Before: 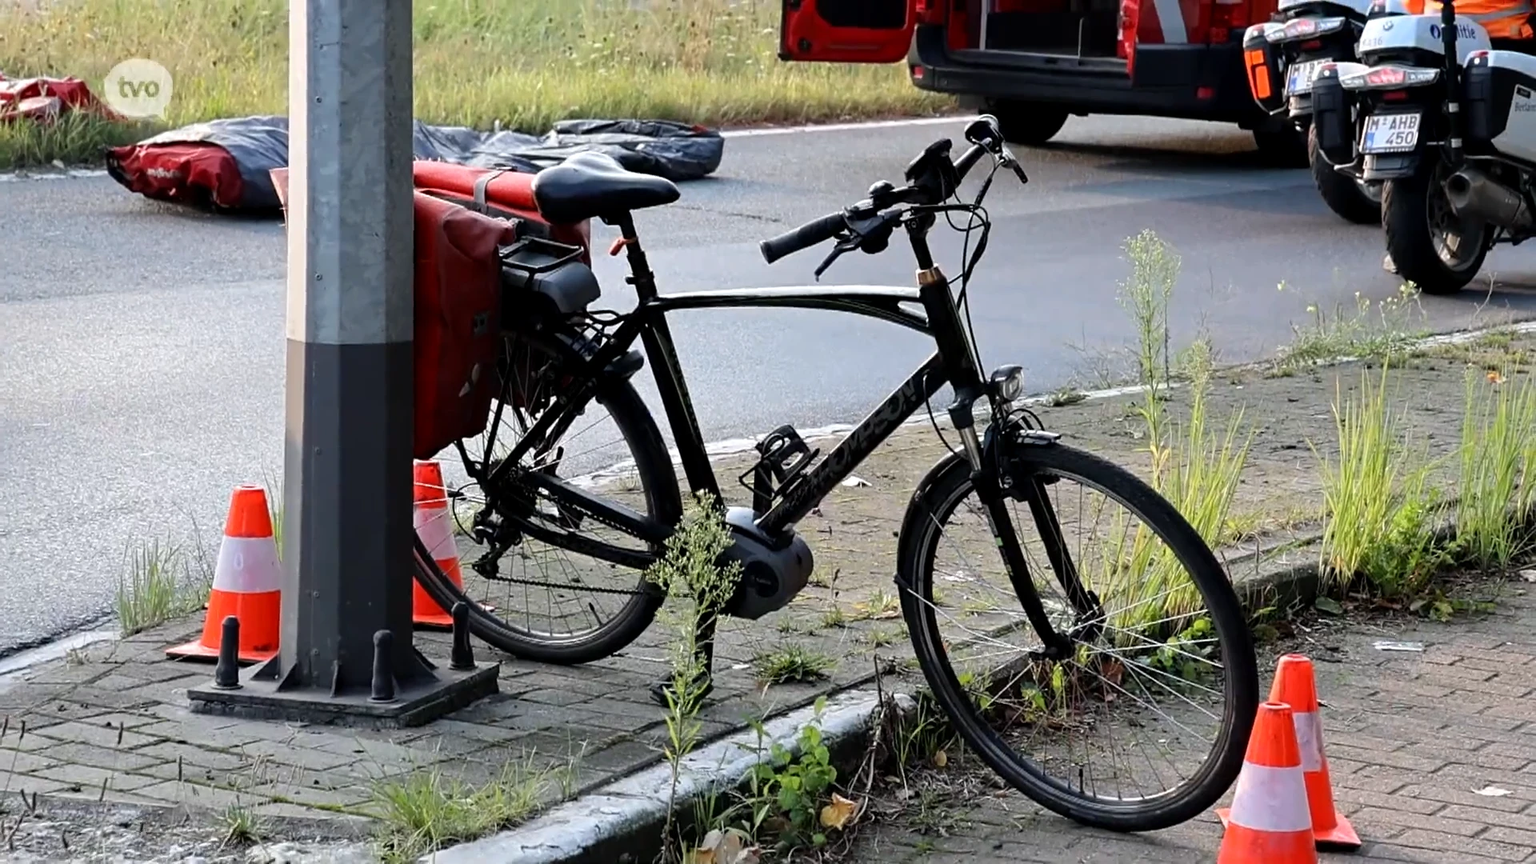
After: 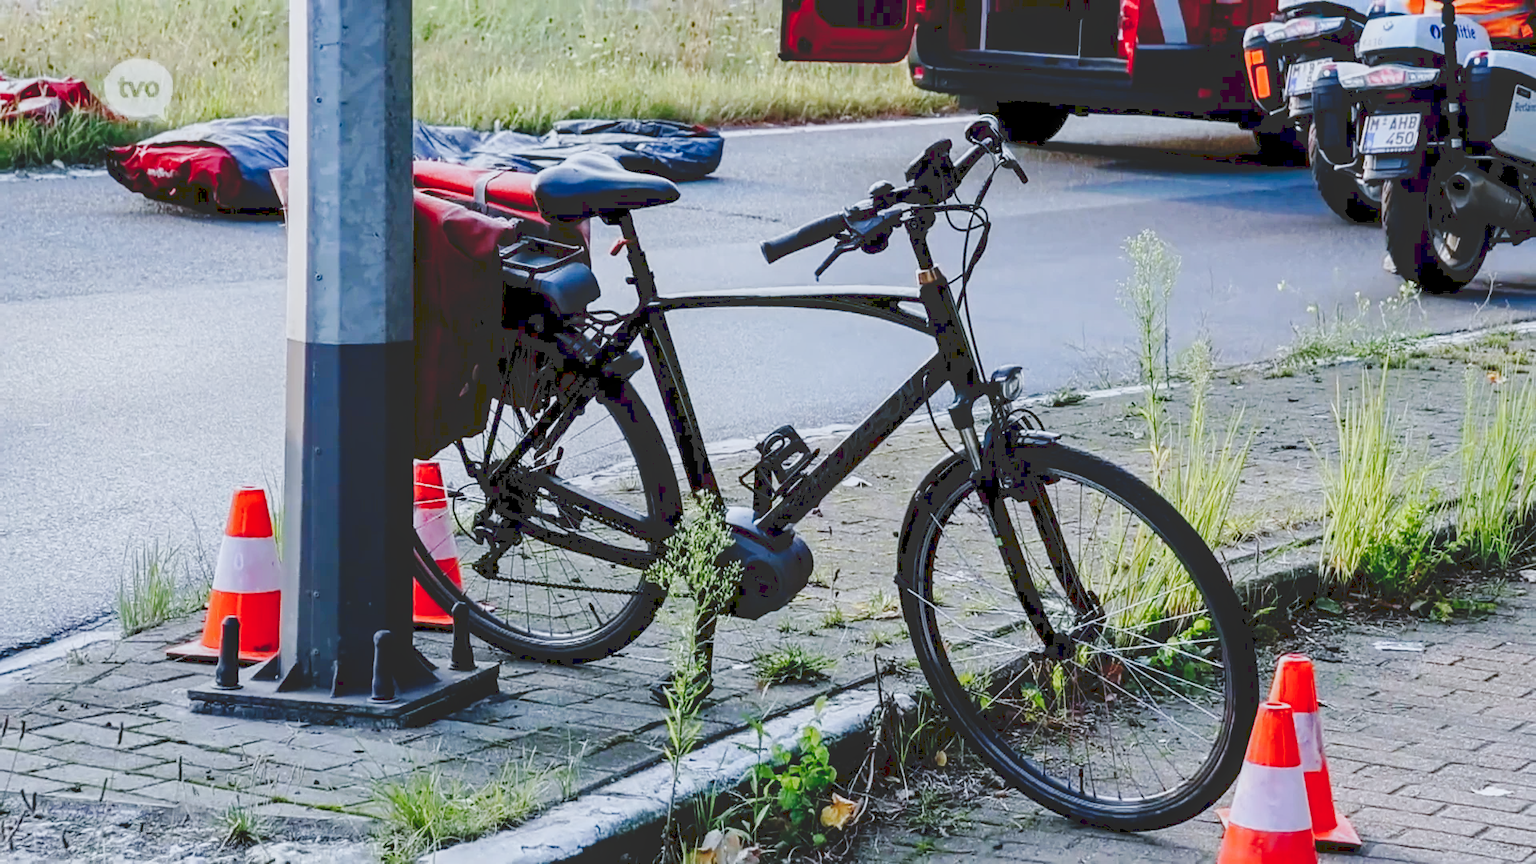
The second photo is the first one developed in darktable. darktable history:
local contrast: on, module defaults
white balance: red 0.924, blue 1.095
tone curve: curves: ch0 [(0, 0) (0.003, 0.178) (0.011, 0.177) (0.025, 0.177) (0.044, 0.178) (0.069, 0.178) (0.1, 0.18) (0.136, 0.183) (0.177, 0.199) (0.224, 0.227) (0.277, 0.278) (0.335, 0.357) (0.399, 0.449) (0.468, 0.546) (0.543, 0.65) (0.623, 0.724) (0.709, 0.804) (0.801, 0.868) (0.898, 0.921) (1, 1)], preserve colors none
color balance rgb: shadows lift › chroma 1%, shadows lift › hue 113°, highlights gain › chroma 0.2%, highlights gain › hue 333°, perceptual saturation grading › global saturation 20%, perceptual saturation grading › highlights -50%, perceptual saturation grading › shadows 25%, contrast -20%
